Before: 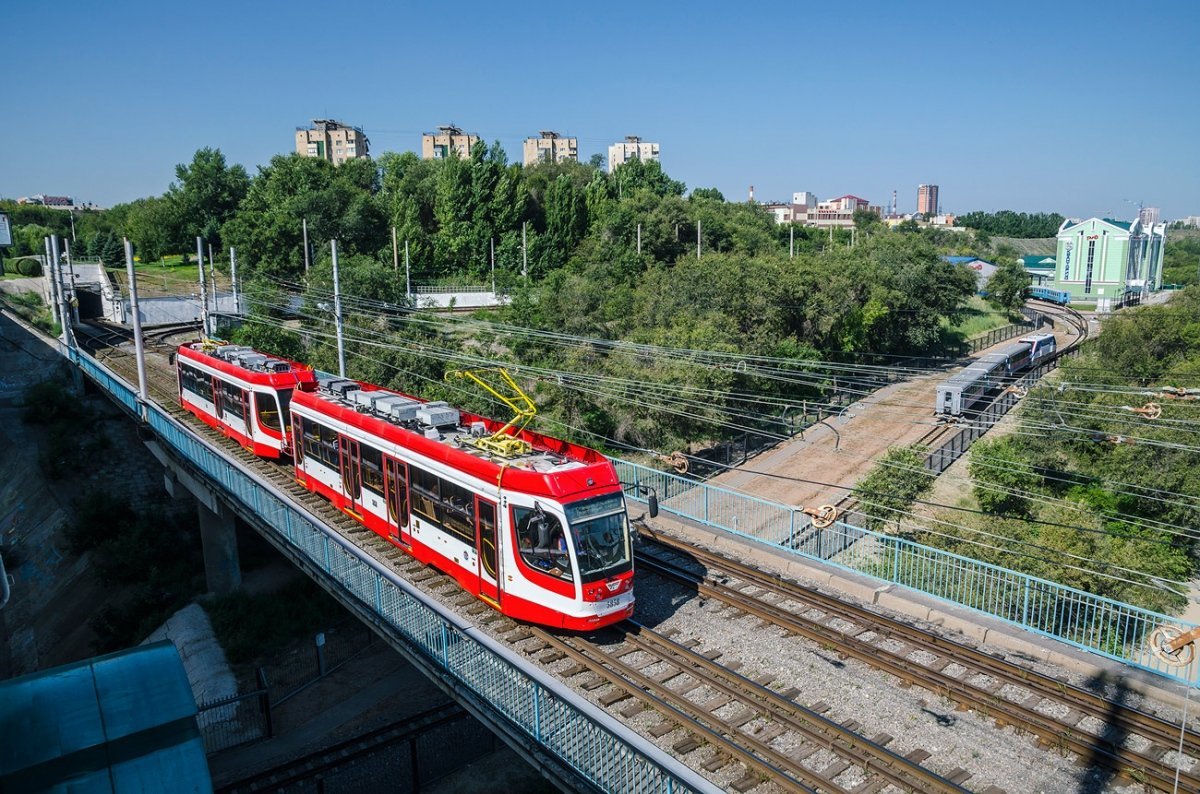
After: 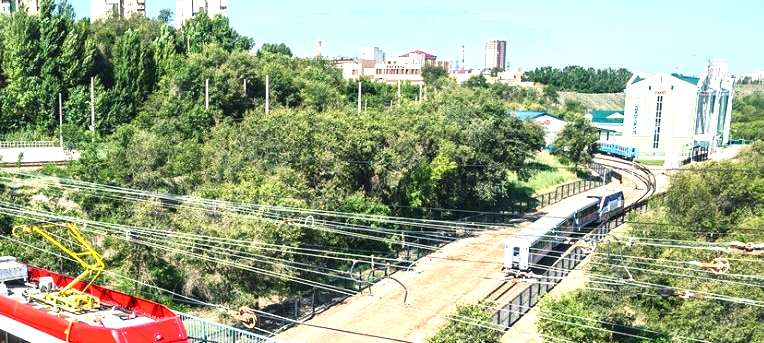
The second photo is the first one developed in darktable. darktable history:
haze removal: strength 0.02, distance 0.25, compatibility mode true, adaptive false
white balance: red 1.045, blue 0.932
crop: left 36.005%, top 18.293%, right 0.31%, bottom 38.444%
rgb curve: mode RGB, independent channels
local contrast: mode bilateral grid, contrast 20, coarseness 50, detail 120%, midtone range 0.2
exposure: black level correction 0, exposure 1.2 EV, compensate exposure bias true, compensate highlight preservation false
shadows and highlights: shadows 0, highlights 40
